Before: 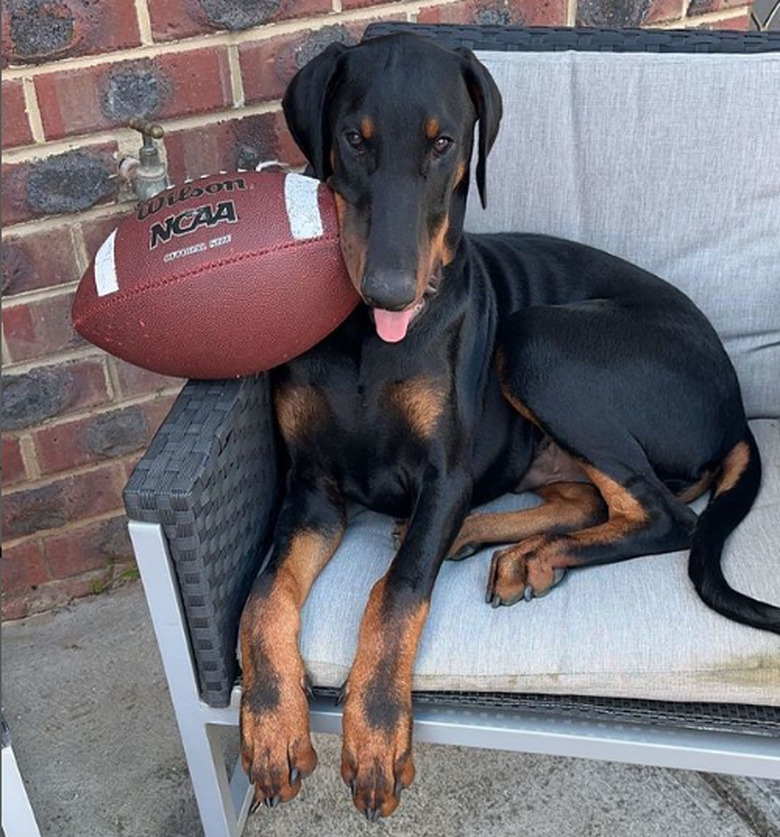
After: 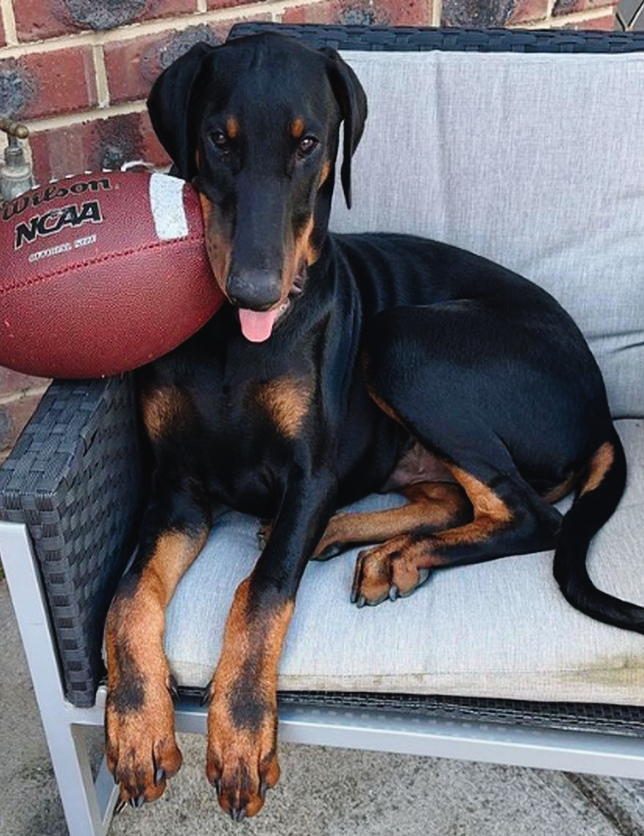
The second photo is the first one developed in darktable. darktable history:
crop: left 17.403%, bottom 0.033%
tone curve: curves: ch0 [(0, 0.023) (0.132, 0.075) (0.241, 0.178) (0.487, 0.491) (0.782, 0.8) (1, 0.989)]; ch1 [(0, 0) (0.396, 0.369) (0.467, 0.454) (0.498, 0.5) (0.518, 0.517) (0.57, 0.586) (0.619, 0.663) (0.692, 0.744) (1, 1)]; ch2 [(0, 0) (0.427, 0.416) (0.483, 0.481) (0.503, 0.503) (0.526, 0.527) (0.563, 0.573) (0.632, 0.667) (0.705, 0.737) (0.985, 0.966)], preserve colors none
